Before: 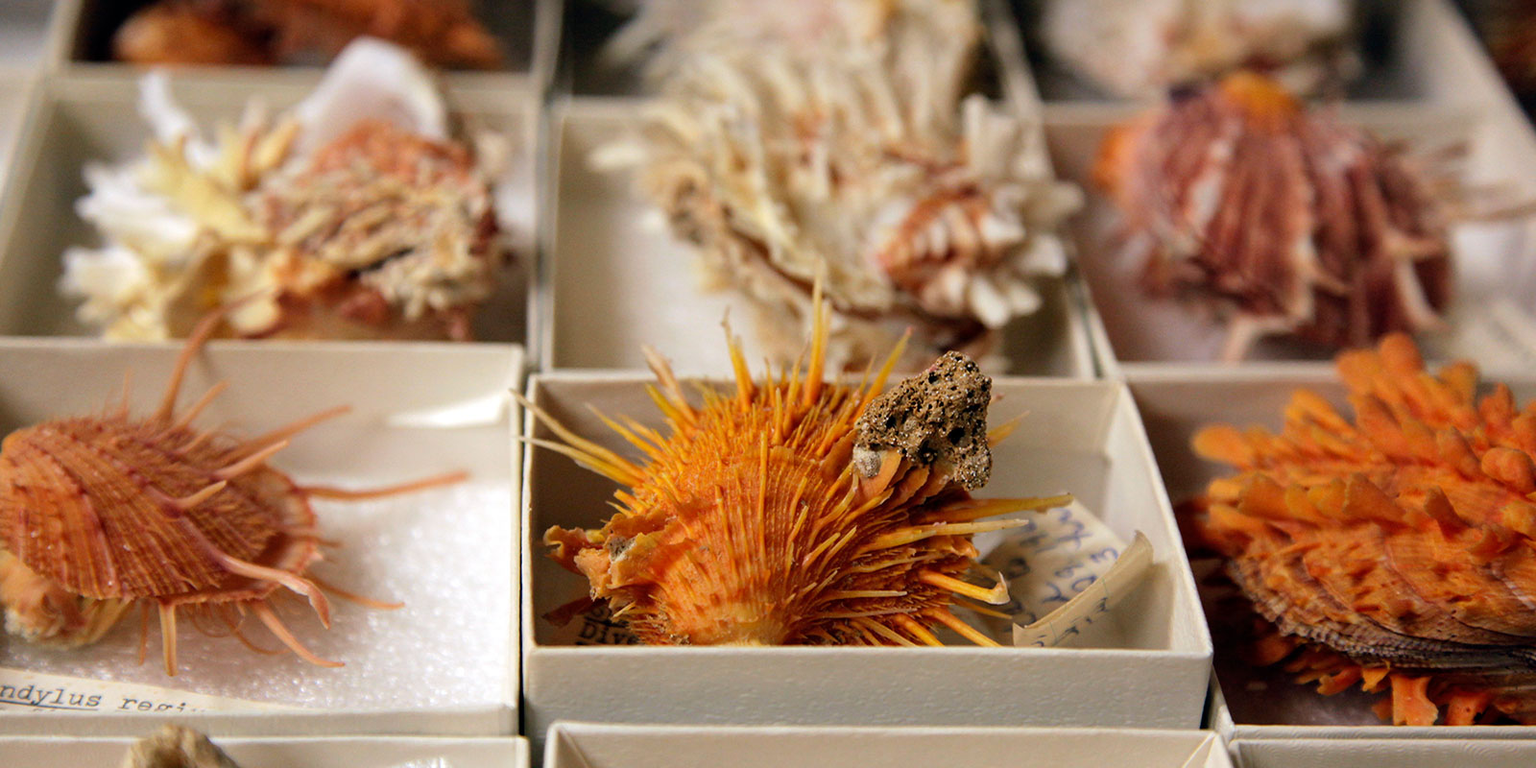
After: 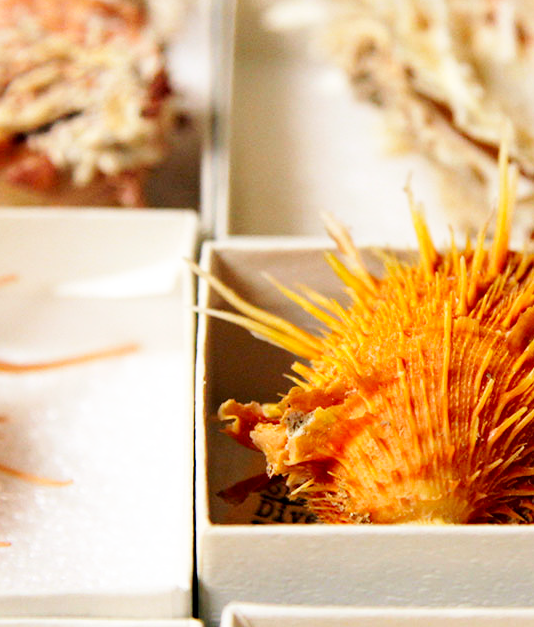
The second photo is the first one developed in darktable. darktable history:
base curve: curves: ch0 [(0, 0) (0.005, 0.002) (0.15, 0.3) (0.4, 0.7) (0.75, 0.95) (1, 1)], preserve colors none
crop and rotate: left 21.807%, top 18.538%, right 44.807%, bottom 2.998%
